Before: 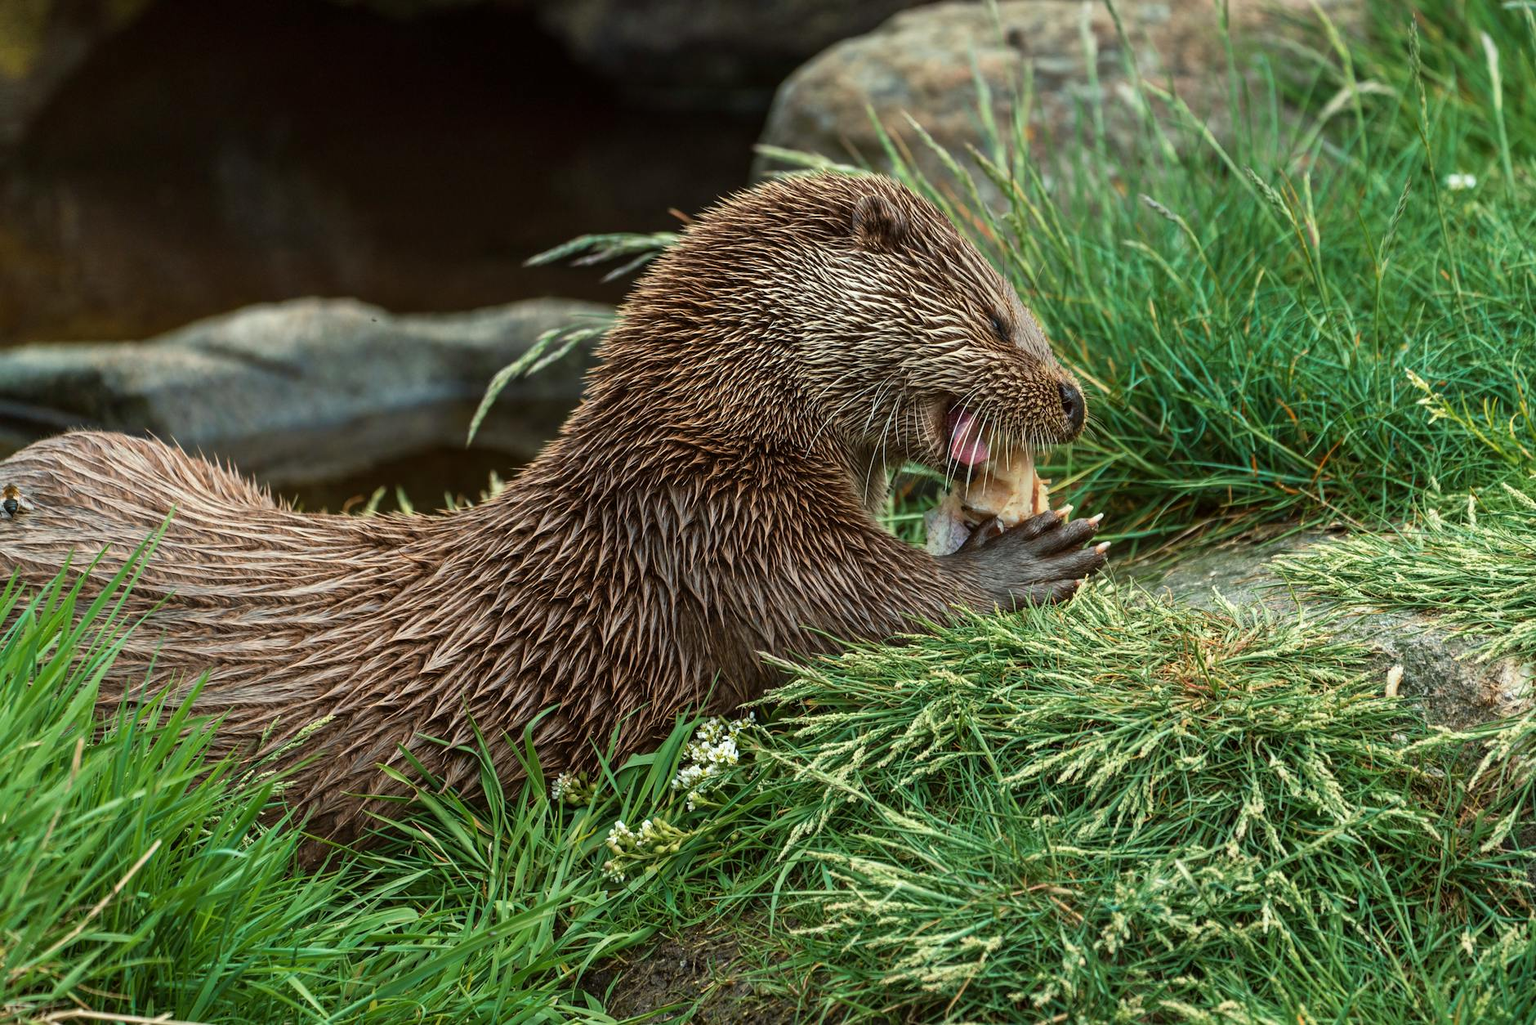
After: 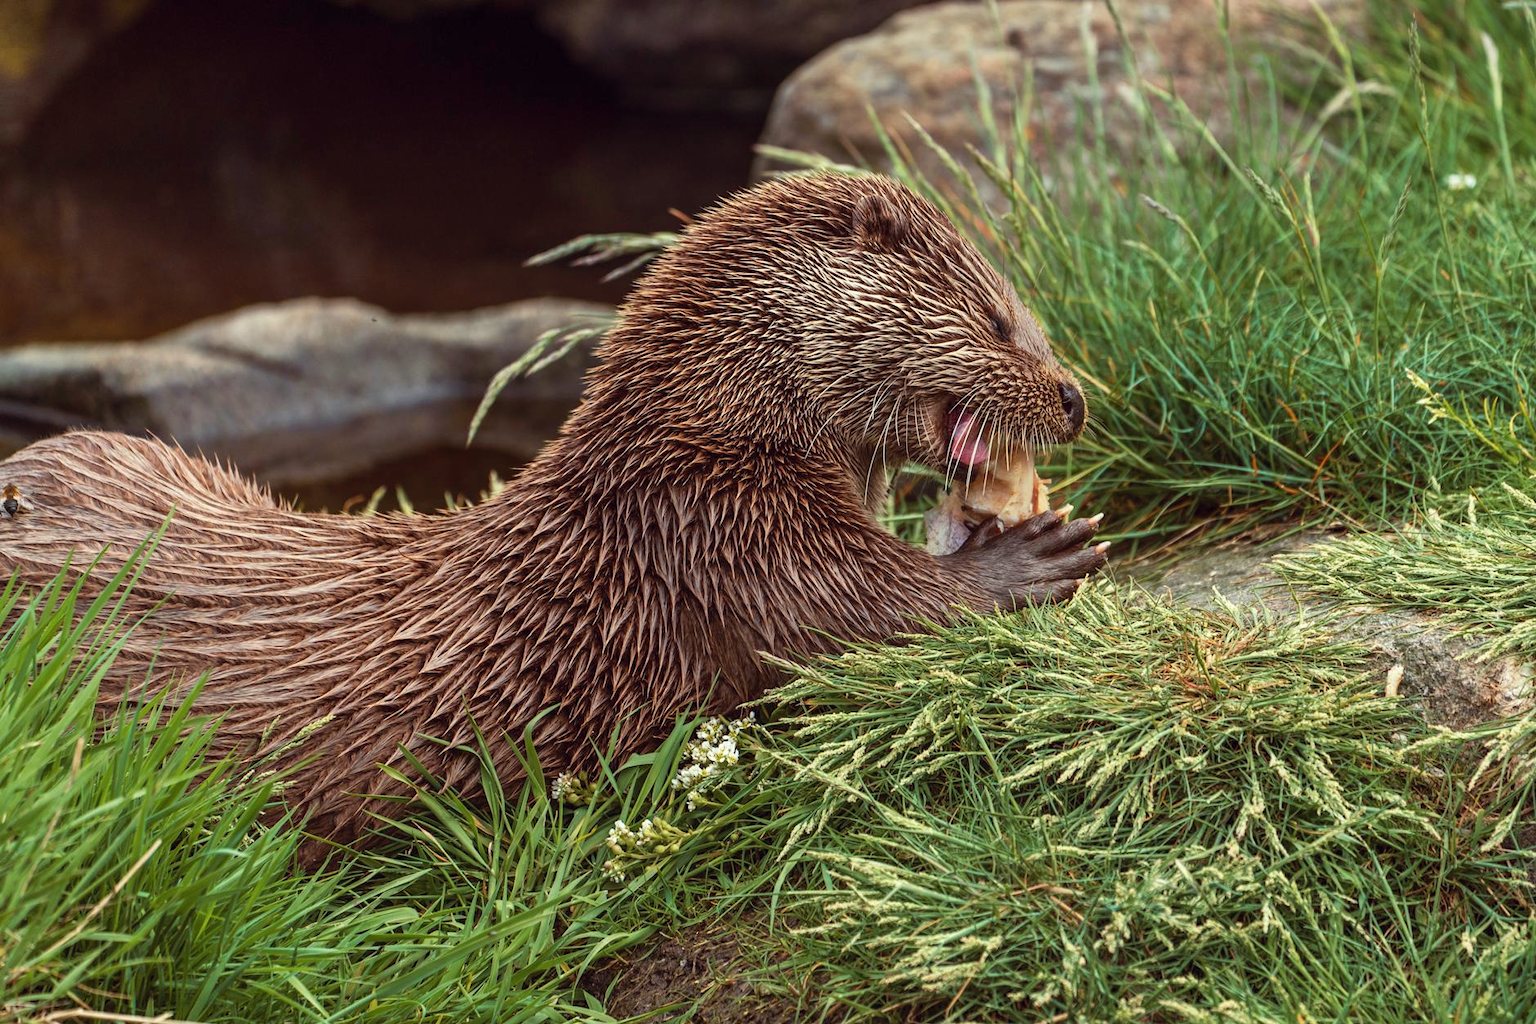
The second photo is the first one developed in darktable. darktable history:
rgb levels: mode RGB, independent channels, levels [[0, 0.474, 1], [0, 0.5, 1], [0, 0.5, 1]]
color correction: highlights a* 0.207, highlights b* 2.7, shadows a* -0.874, shadows b* -4.78
